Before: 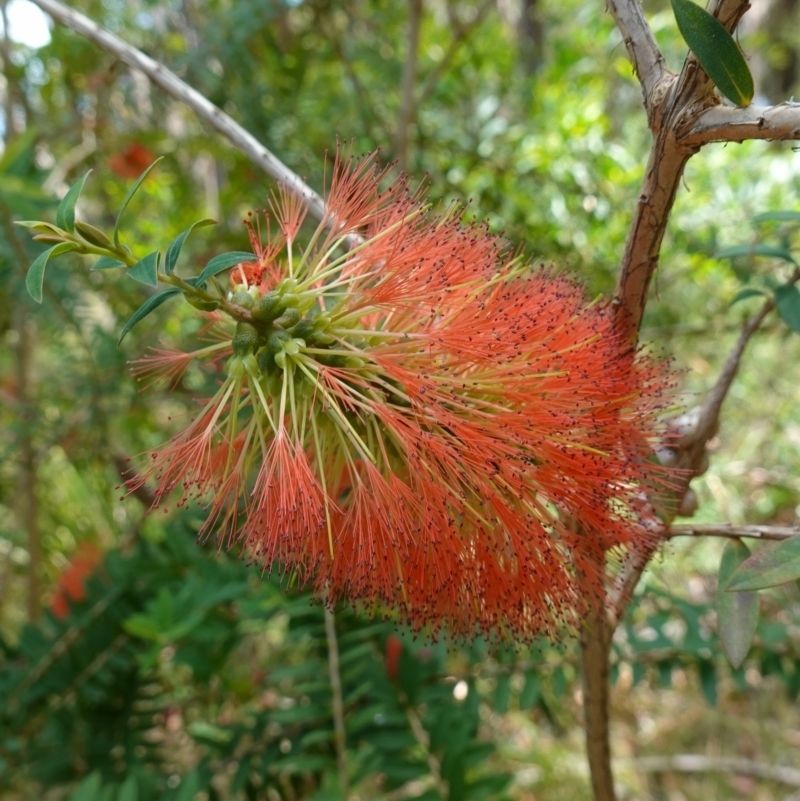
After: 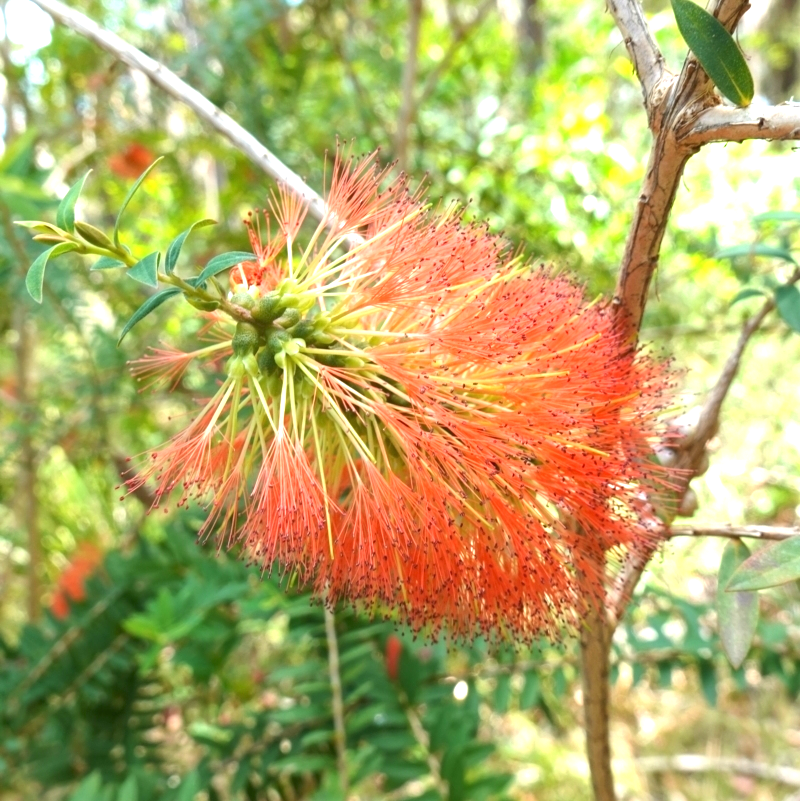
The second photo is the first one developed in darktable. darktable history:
exposure: black level correction 0, exposure 1.403 EV, compensate highlight preservation false
